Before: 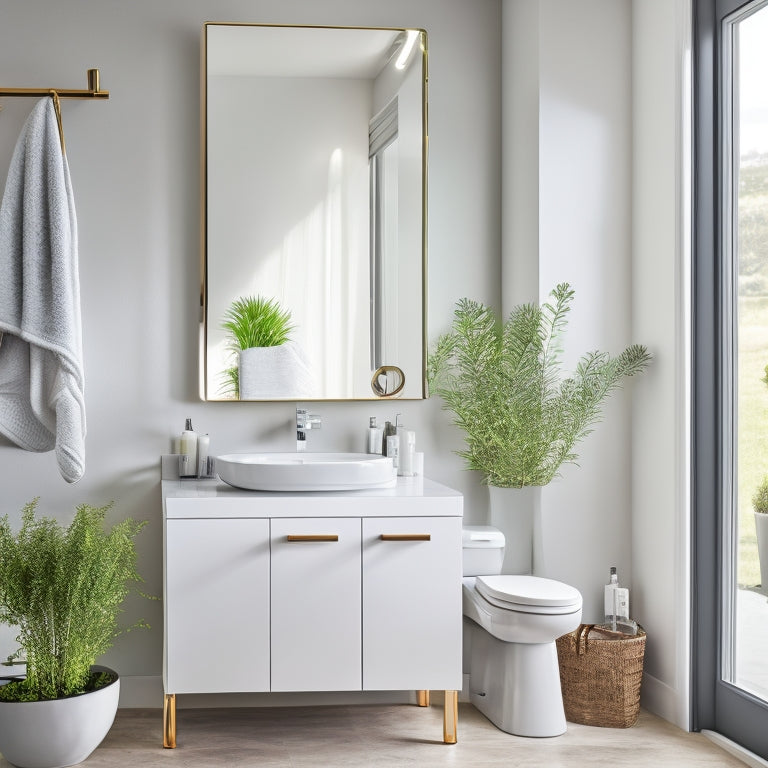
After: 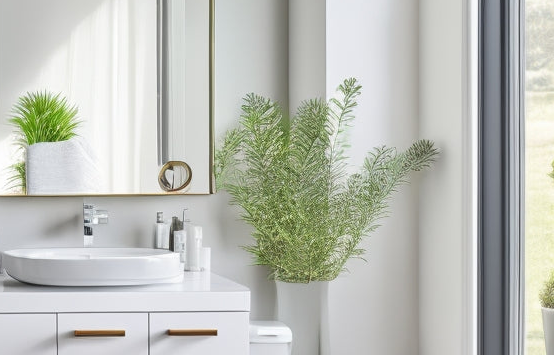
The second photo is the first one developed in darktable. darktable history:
crop and rotate: left 27.738%, top 26.719%, bottom 26.994%
